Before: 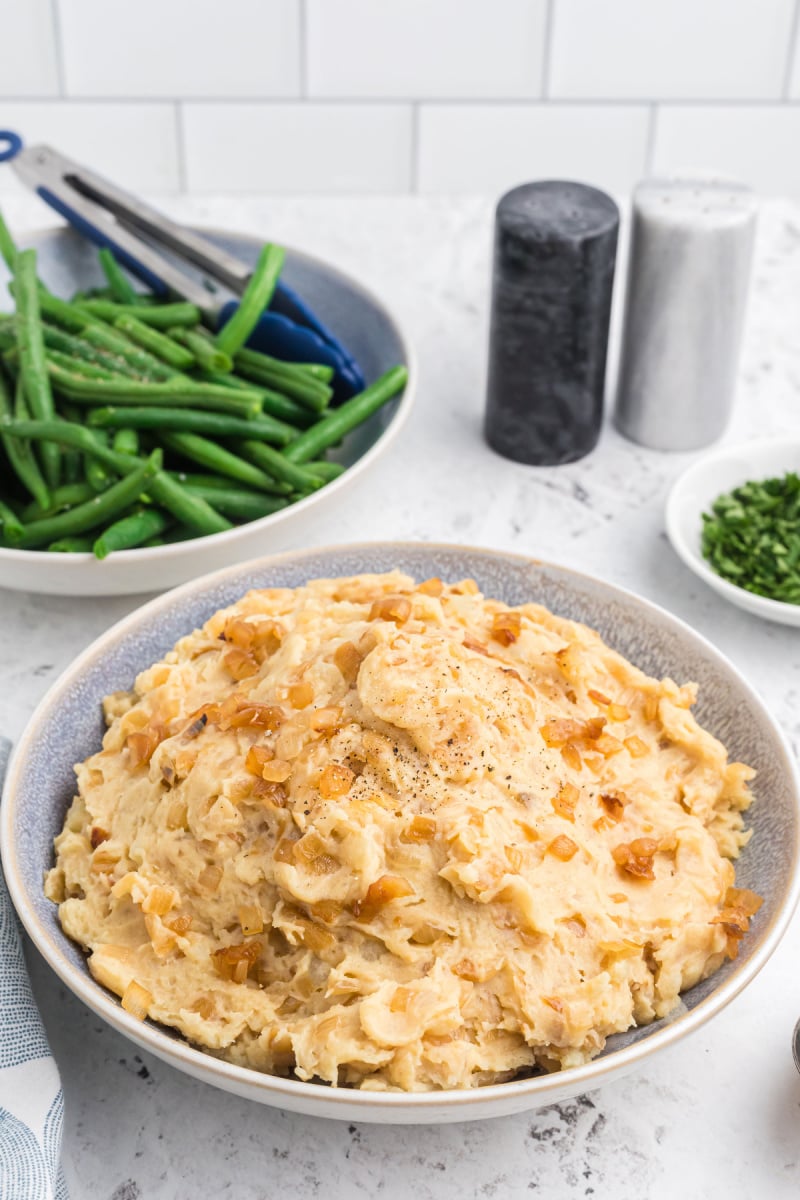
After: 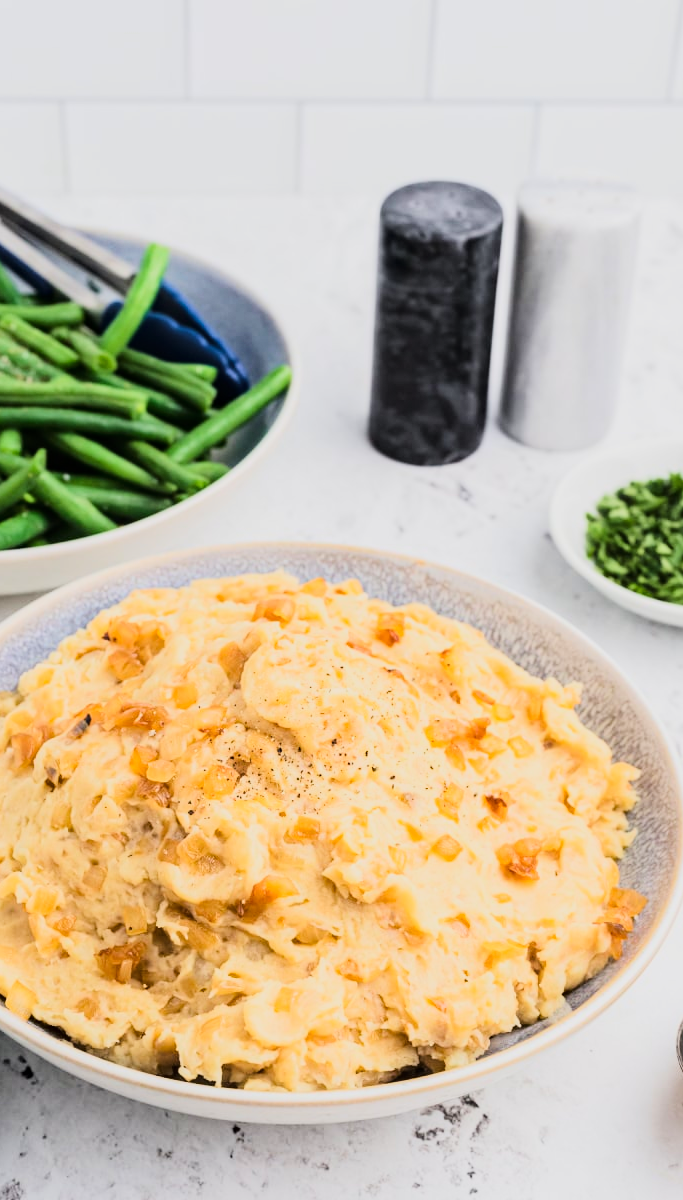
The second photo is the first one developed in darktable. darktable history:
haze removal: compatibility mode true, adaptive false
contrast brightness saturation: contrast 0.154, brightness 0.053
crop and rotate: left 14.604%
tone curve: curves: ch0 [(0, 0) (0.128, 0.068) (0.292, 0.274) (0.453, 0.507) (0.653, 0.717) (0.785, 0.817) (0.995, 0.917)]; ch1 [(0, 0) (0.384, 0.365) (0.463, 0.447) (0.486, 0.474) (0.503, 0.497) (0.52, 0.525) (0.559, 0.591) (0.583, 0.623) (0.672, 0.699) (0.766, 0.773) (1, 1)]; ch2 [(0, 0) (0.374, 0.344) (0.446, 0.443) (0.501, 0.5) (0.527, 0.549) (0.565, 0.582) (0.624, 0.632) (1, 1)], color space Lab, linked channels, preserve colors none
